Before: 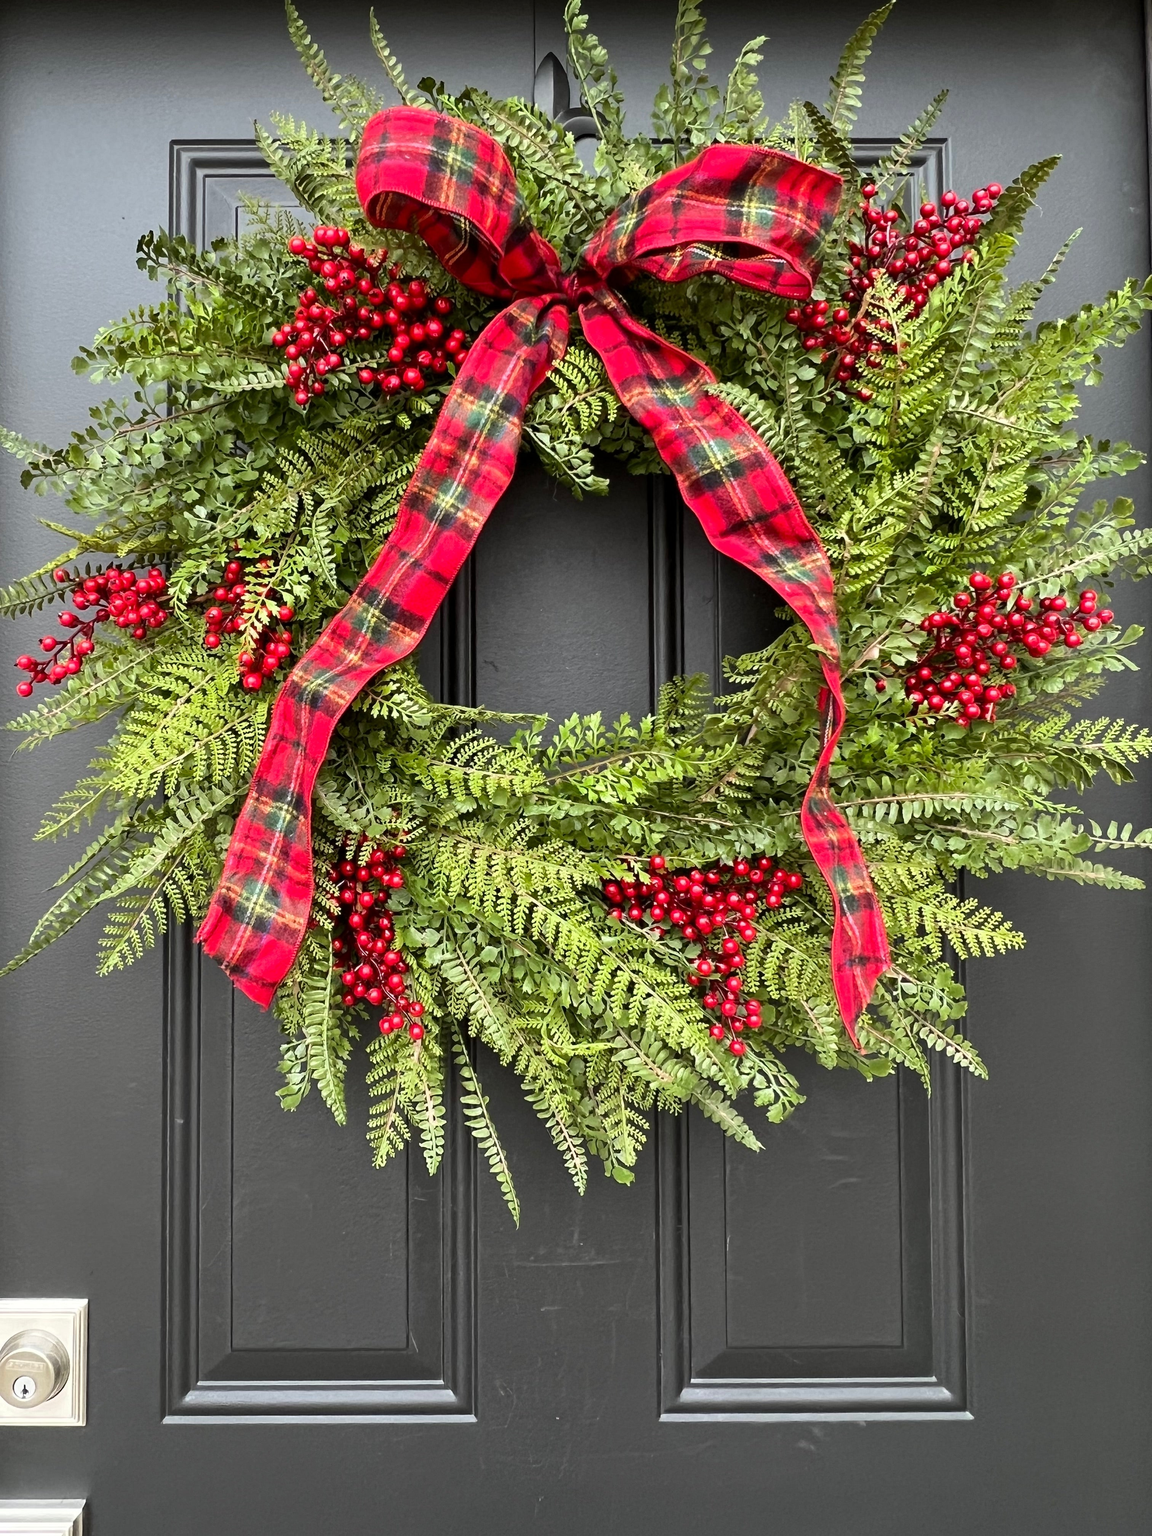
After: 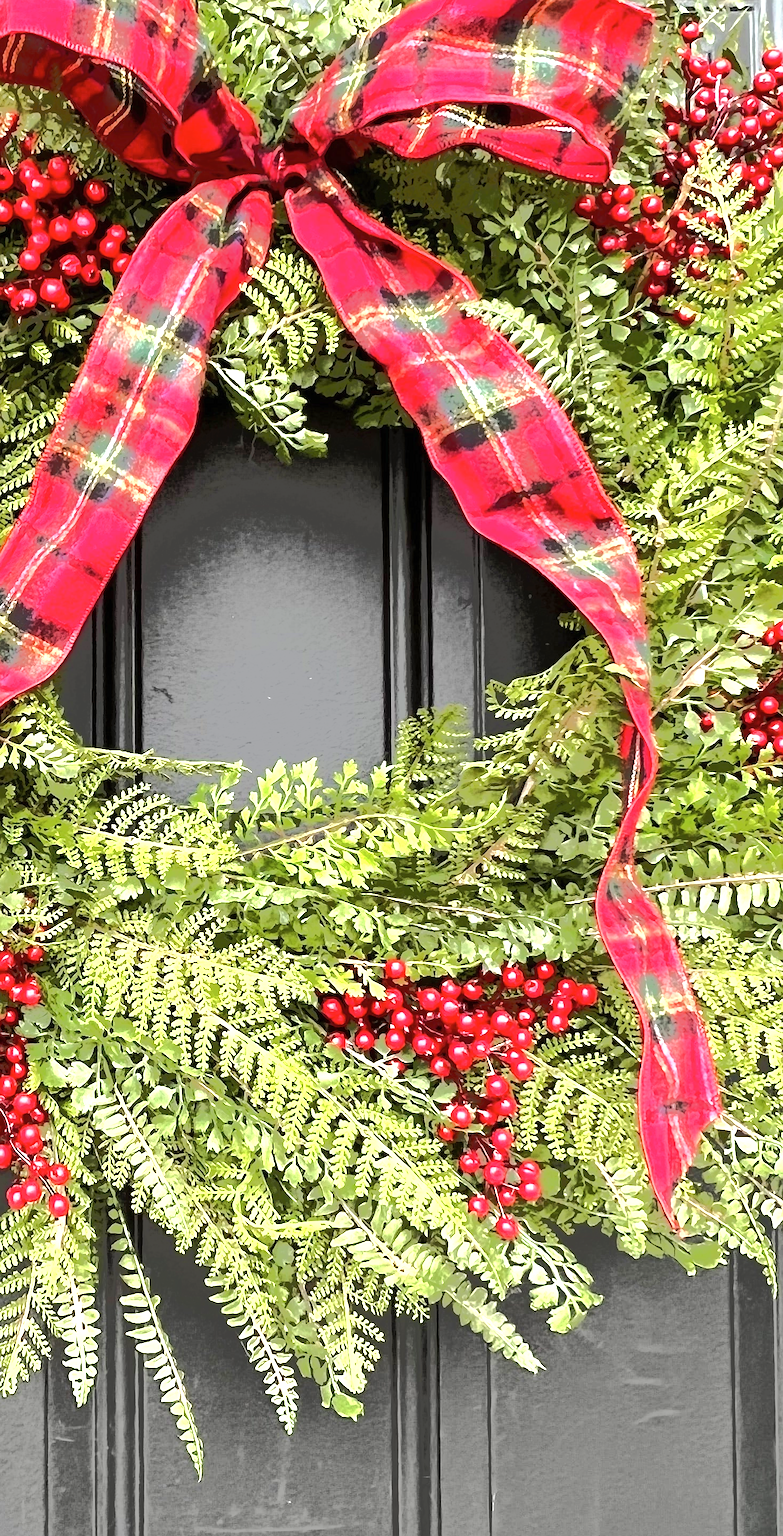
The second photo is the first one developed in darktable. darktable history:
exposure: black level correction 0, exposure 1.001 EV, compensate highlight preservation false
tone equalizer: -7 EV -0.612 EV, -6 EV 1.01 EV, -5 EV -0.47 EV, -4 EV 0.448 EV, -3 EV 0.432 EV, -2 EV 0.172 EV, -1 EV -0.157 EV, +0 EV -0.379 EV, edges refinement/feathering 500, mask exposure compensation -1.57 EV, preserve details no
contrast brightness saturation: saturation -0.069
sharpen: radius 1.034
crop: left 32.521%, top 10.968%, right 18.715%, bottom 17.39%
